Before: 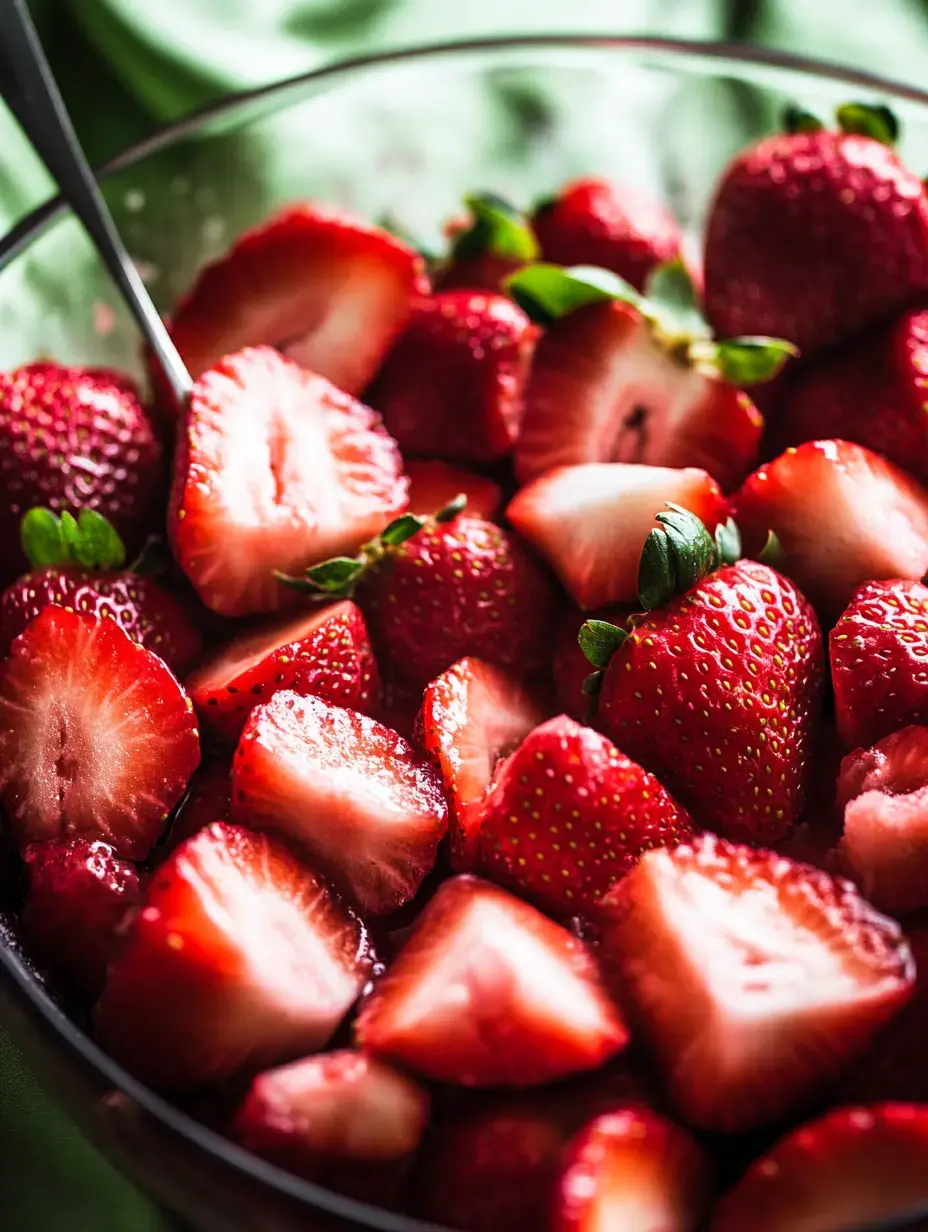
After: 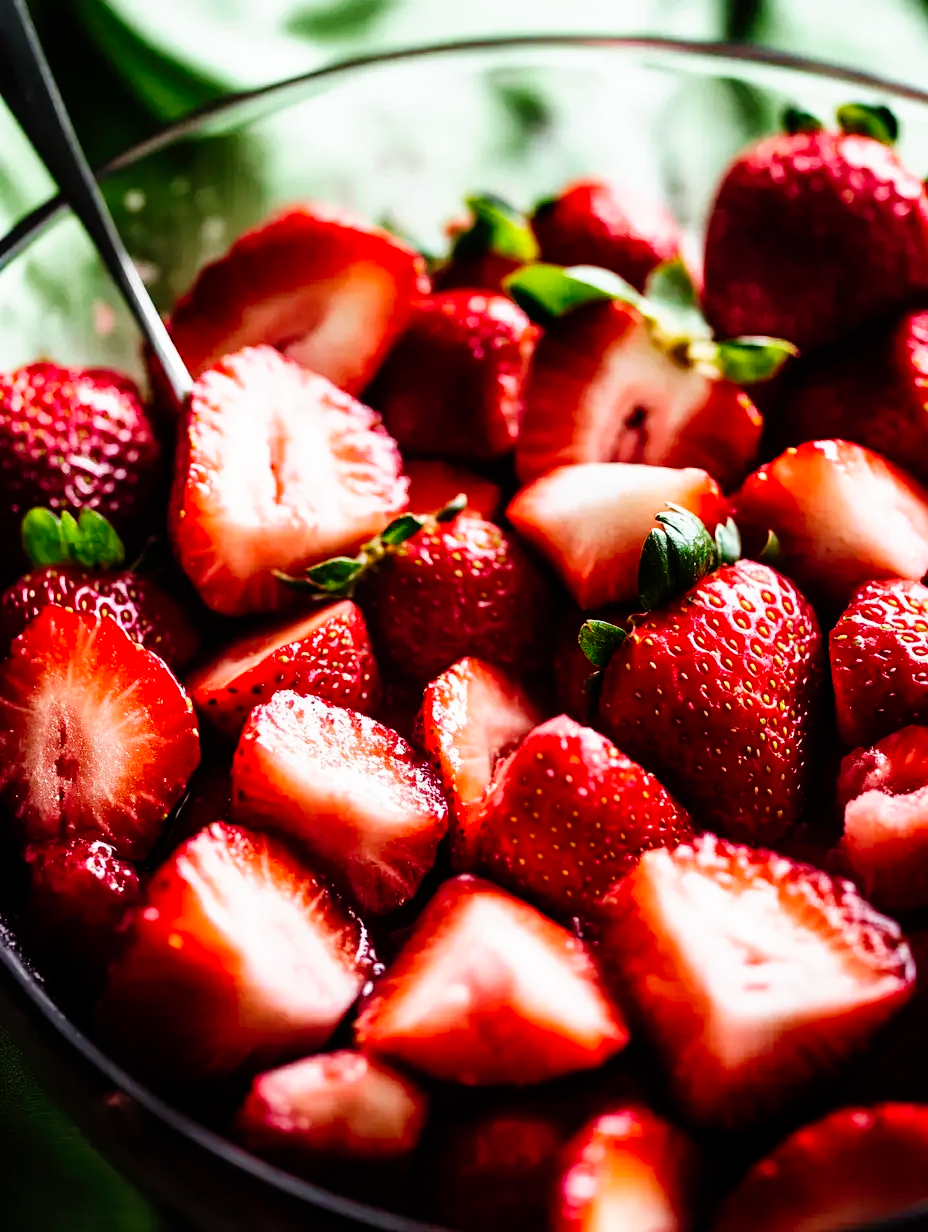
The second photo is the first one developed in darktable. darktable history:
tone curve: curves: ch0 [(0, 0) (0.003, 0) (0.011, 0.002) (0.025, 0.004) (0.044, 0.007) (0.069, 0.015) (0.1, 0.025) (0.136, 0.04) (0.177, 0.09) (0.224, 0.152) (0.277, 0.239) (0.335, 0.335) (0.399, 0.43) (0.468, 0.524) (0.543, 0.621) (0.623, 0.712) (0.709, 0.792) (0.801, 0.871) (0.898, 0.951) (1, 1)], preserve colors none
